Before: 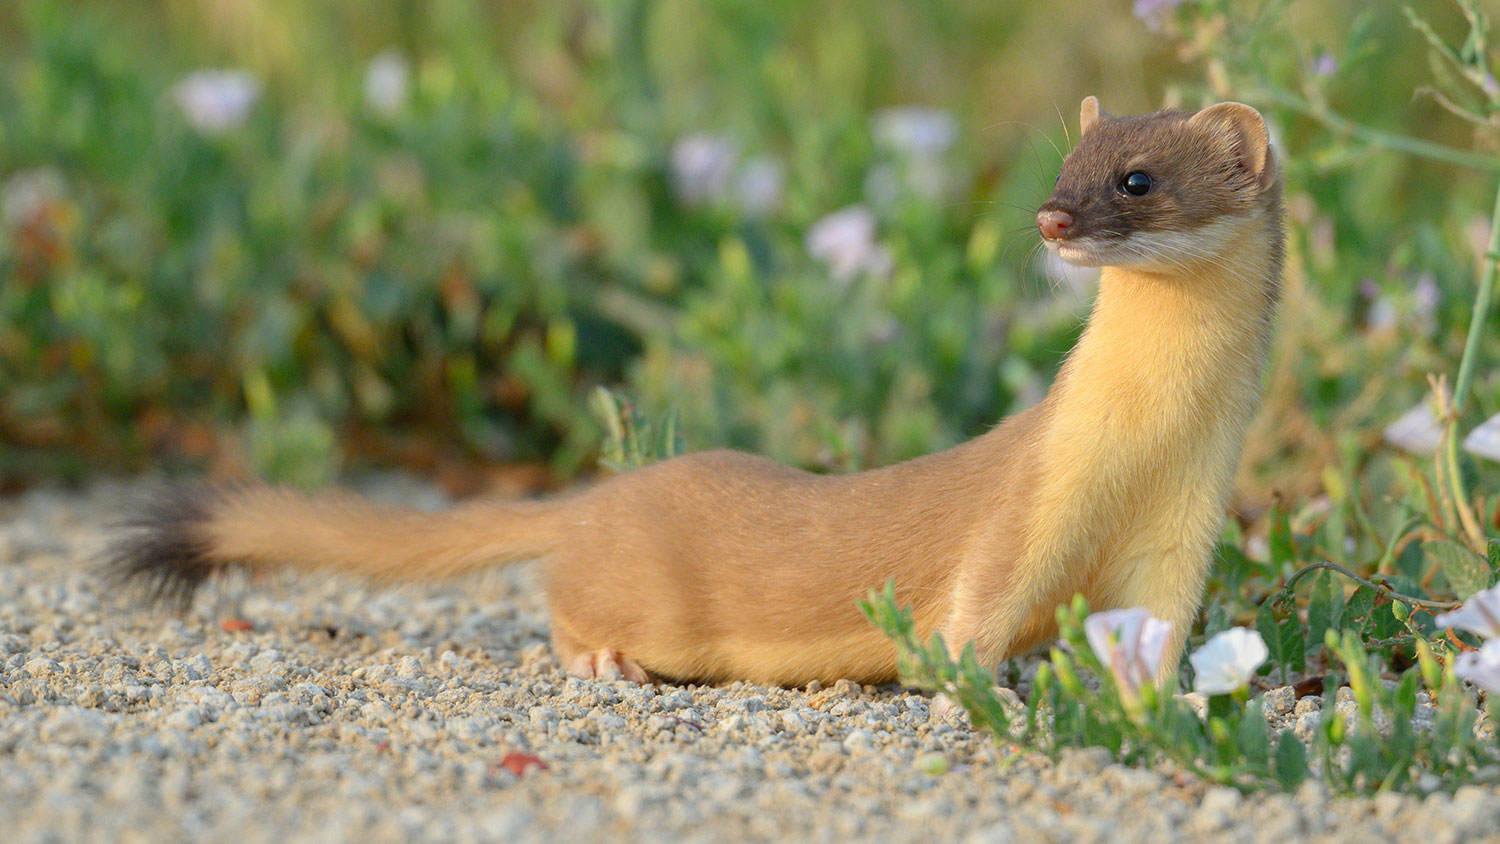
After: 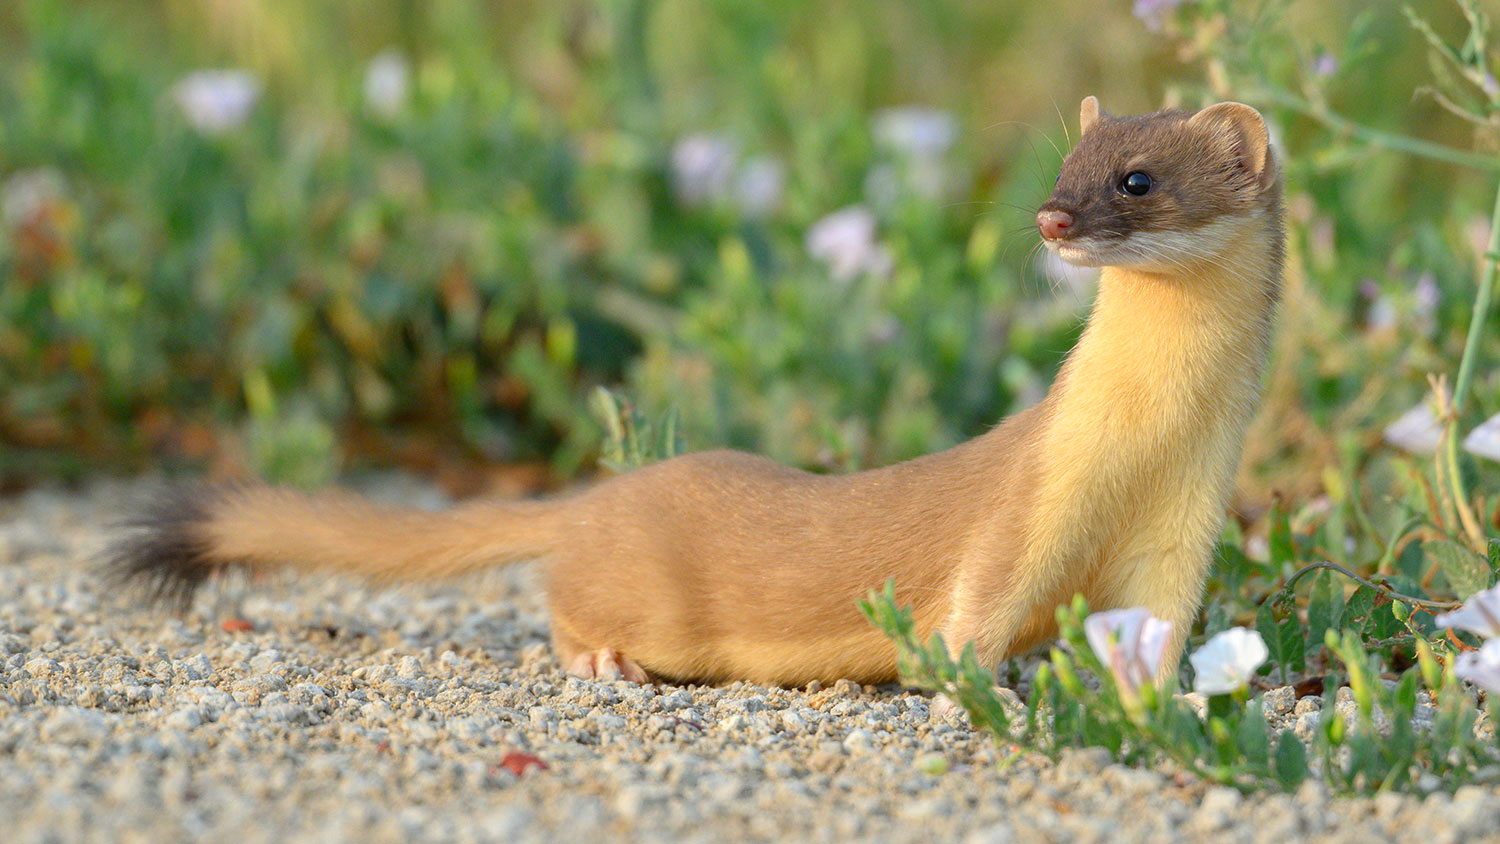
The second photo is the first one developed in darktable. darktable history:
exposure: black level correction 0.001, exposure 0.191 EV, compensate highlight preservation false
shadows and highlights: shadows 20.91, highlights -35.45, soften with gaussian
